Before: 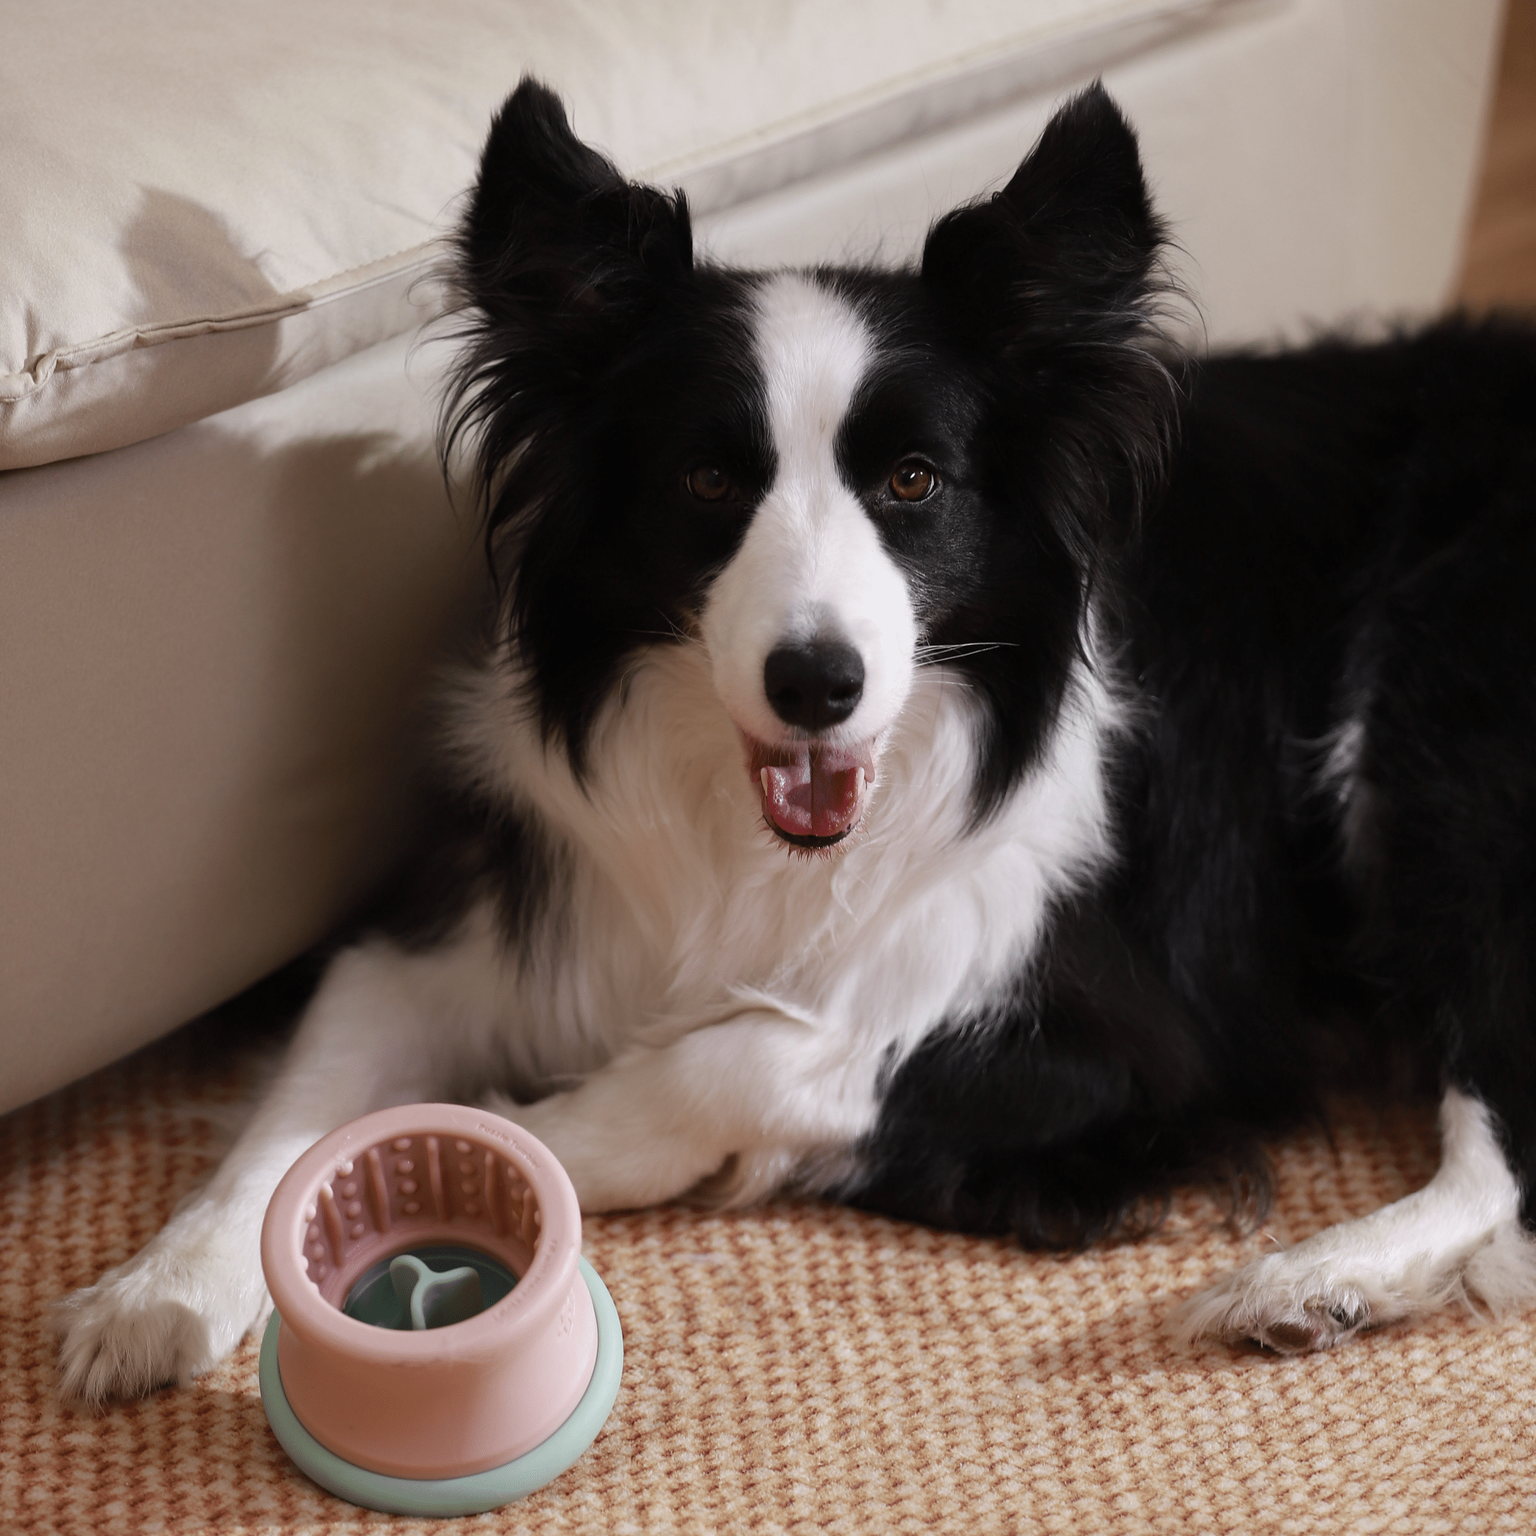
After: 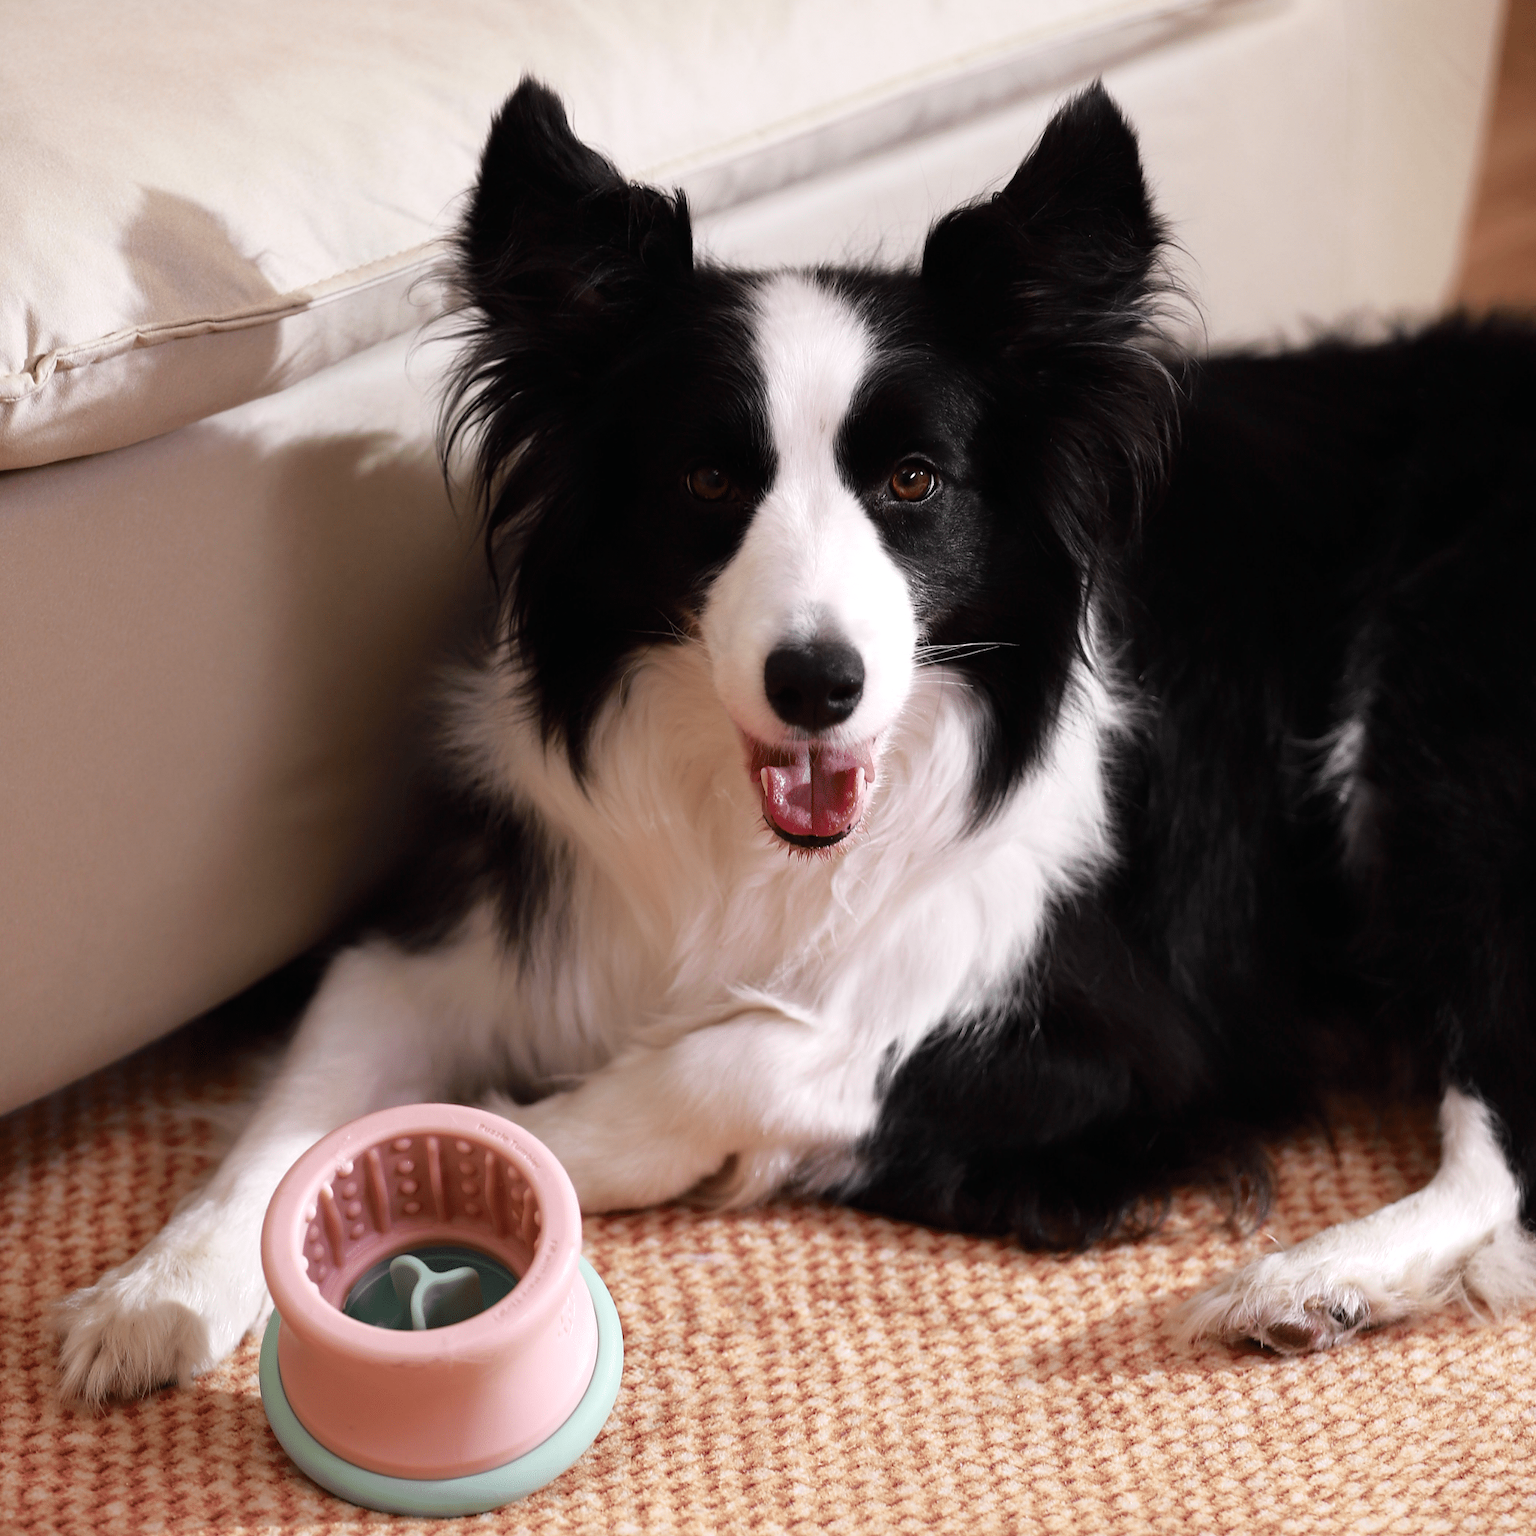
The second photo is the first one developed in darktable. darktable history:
exposure: black level correction 0, exposure 0.5 EV, compensate exposure bias true, compensate highlight preservation false
tone curve: curves: ch0 [(0, 0) (0.058, 0.027) (0.214, 0.183) (0.304, 0.288) (0.561, 0.554) (0.687, 0.677) (0.768, 0.768) (0.858, 0.861) (0.986, 0.957)]; ch1 [(0, 0) (0.172, 0.123) (0.312, 0.296) (0.437, 0.429) (0.471, 0.469) (0.502, 0.5) (0.513, 0.515) (0.583, 0.604) (0.631, 0.659) (0.703, 0.721) (0.889, 0.924) (1, 1)]; ch2 [(0, 0) (0.411, 0.424) (0.485, 0.497) (0.502, 0.5) (0.517, 0.511) (0.566, 0.573) (0.622, 0.613) (0.709, 0.677) (1, 1)], color space Lab, independent channels, preserve colors none
